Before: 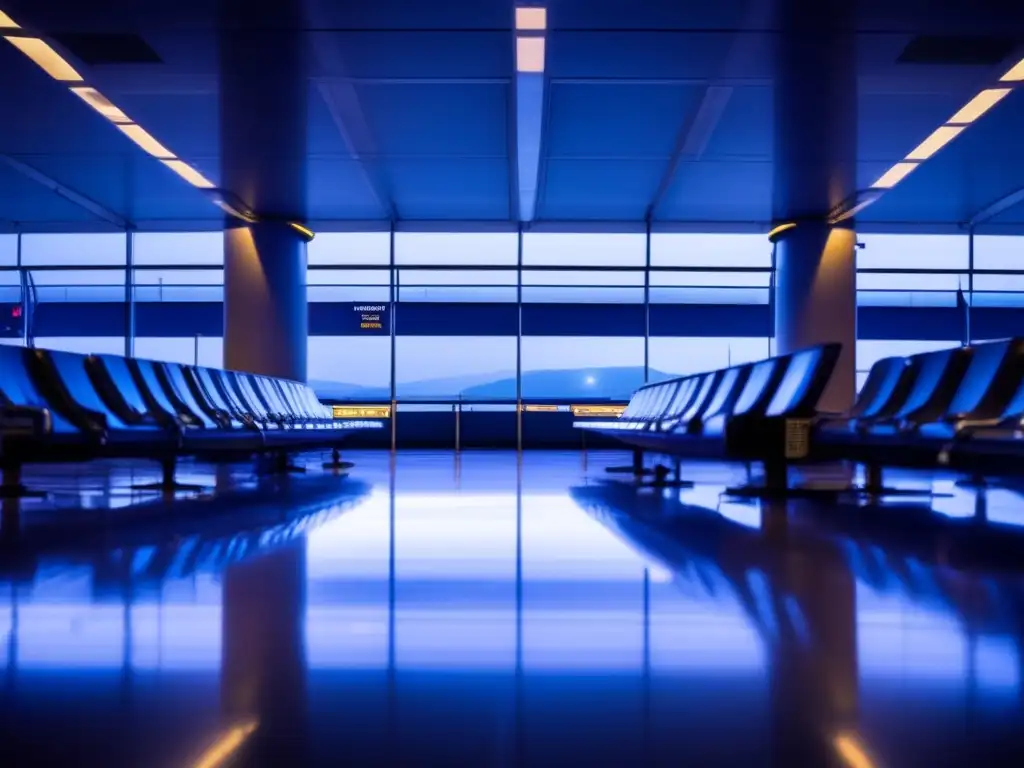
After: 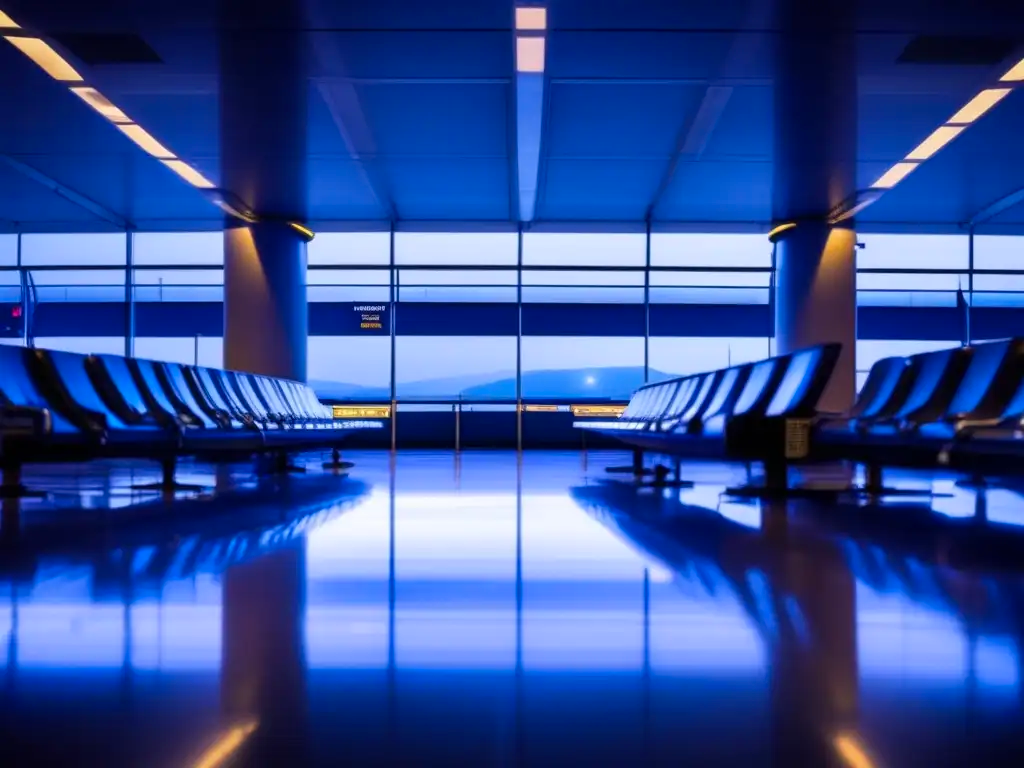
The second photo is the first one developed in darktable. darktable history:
color correction: highlights b* 0.048, saturation 1.09
